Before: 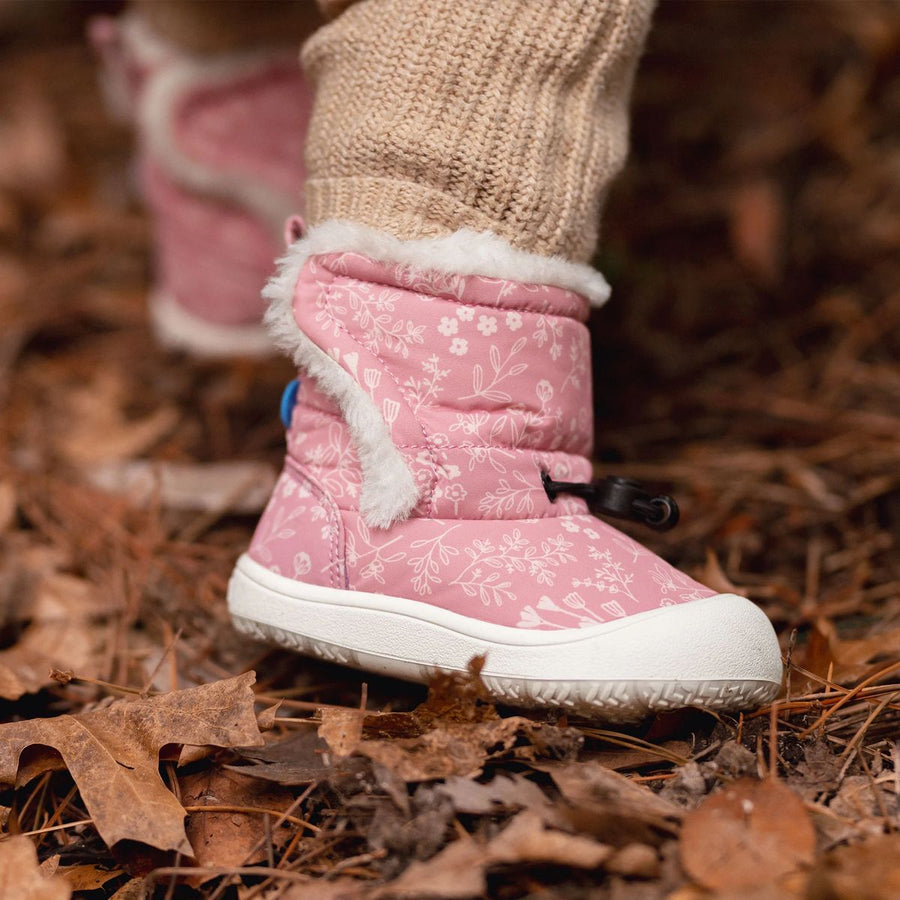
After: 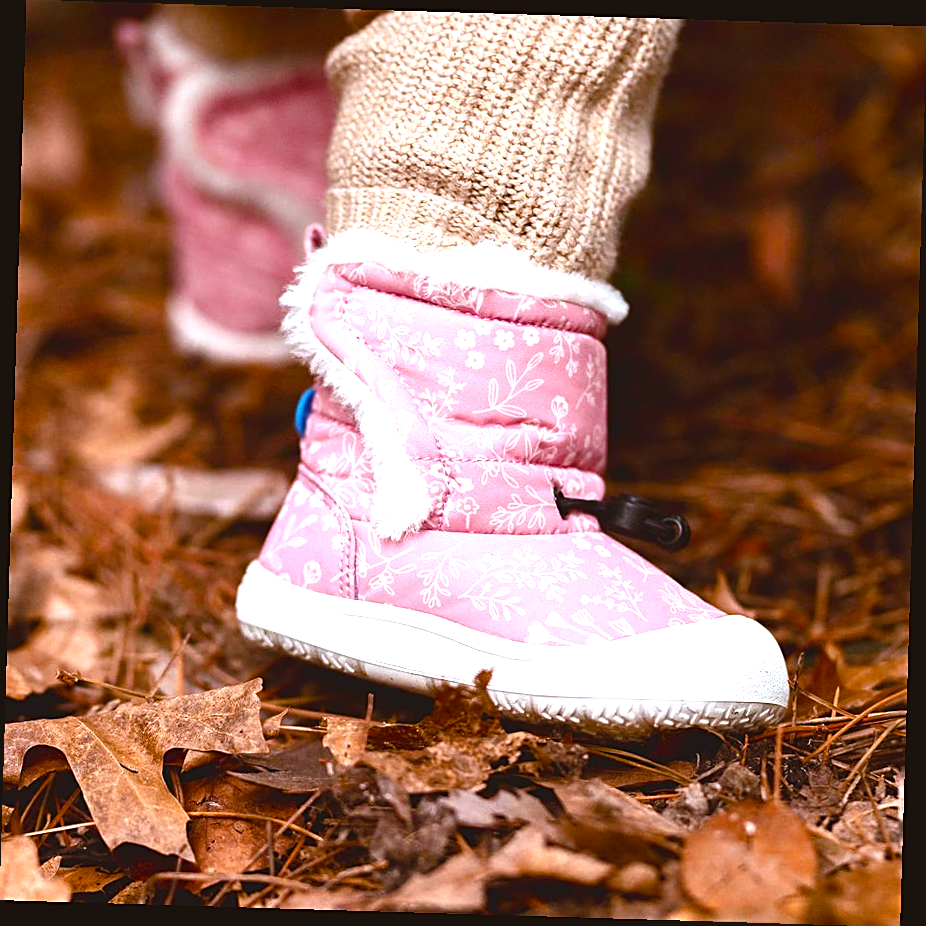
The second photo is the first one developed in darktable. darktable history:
tone equalizer: -8 EV -0.417 EV, -7 EV -0.389 EV, -6 EV -0.333 EV, -5 EV -0.222 EV, -3 EV 0.222 EV, -2 EV 0.333 EV, -1 EV 0.389 EV, +0 EV 0.417 EV, edges refinement/feathering 500, mask exposure compensation -1.57 EV, preserve details no
rotate and perspective: rotation 1.72°, automatic cropping off
base curve: curves: ch0 [(0, 0) (0.303, 0.277) (1, 1)]
exposure: black level correction -0.008, exposure 0.067 EV, compensate highlight preservation false
color correction: highlights a* -3.28, highlights b* -6.24, shadows a* 3.1, shadows b* 5.19
sharpen: on, module defaults
white balance: red 0.984, blue 1.059
color balance rgb: linear chroma grading › shadows -2.2%, linear chroma grading › highlights -15%, linear chroma grading › global chroma -10%, linear chroma grading › mid-tones -10%, perceptual saturation grading › global saturation 45%, perceptual saturation grading › highlights -50%, perceptual saturation grading › shadows 30%, perceptual brilliance grading › global brilliance 18%, global vibrance 45%
